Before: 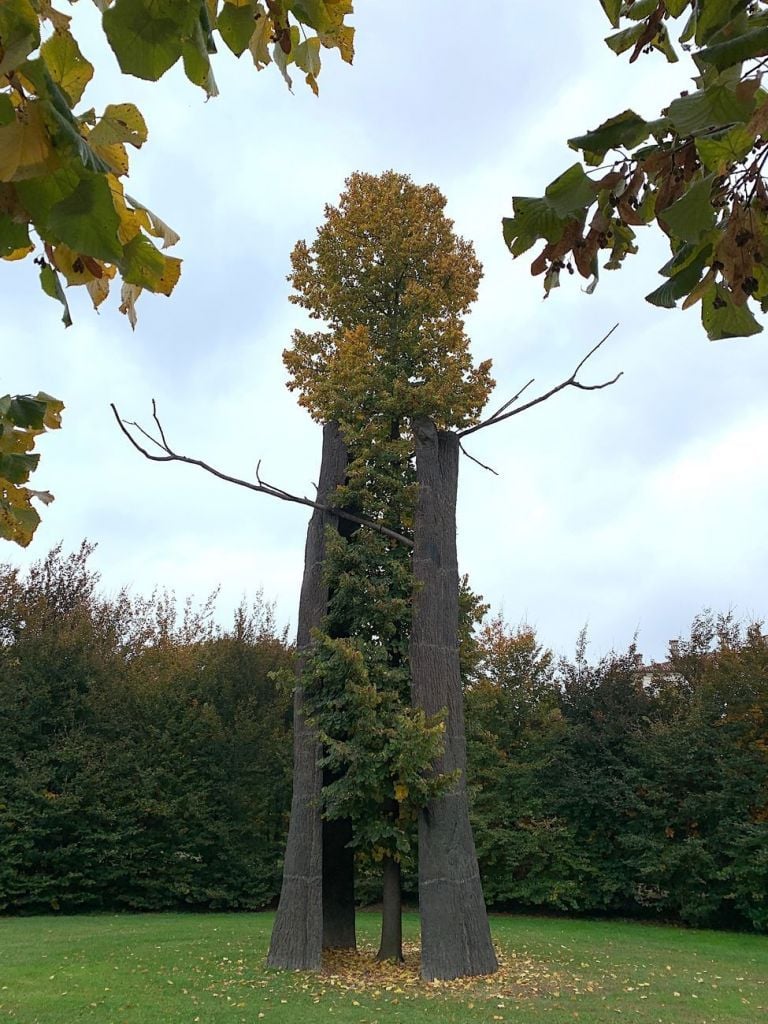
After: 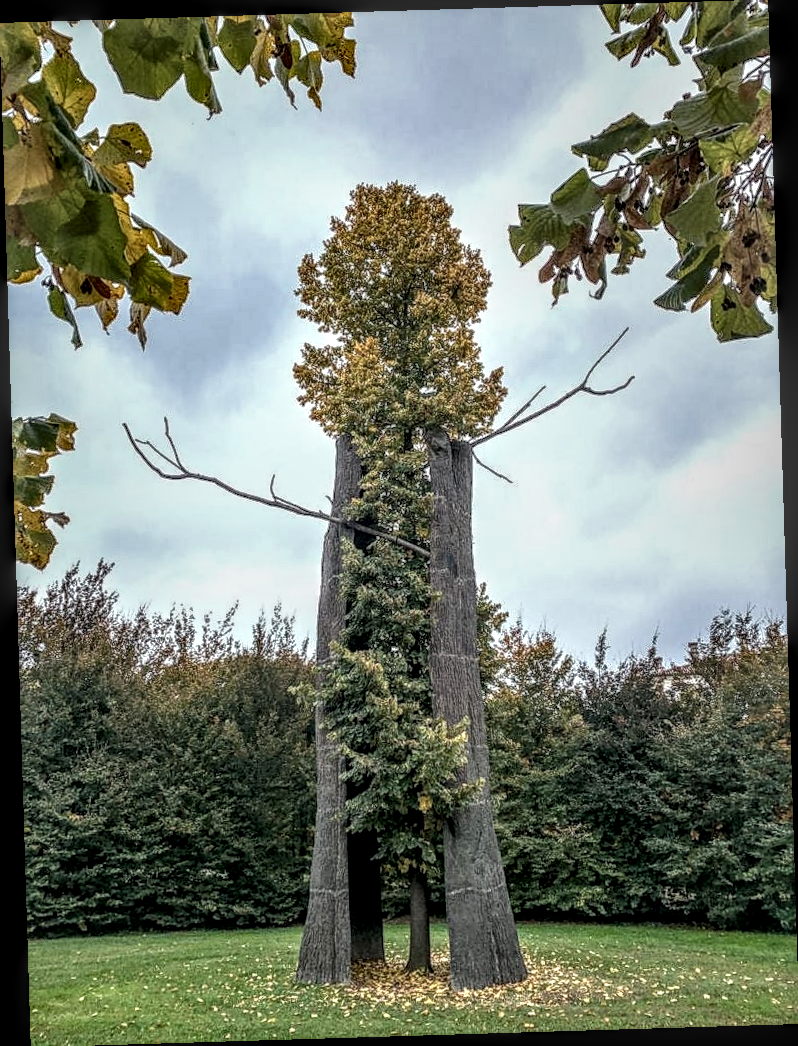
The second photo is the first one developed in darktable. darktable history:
local contrast: highlights 0%, shadows 0%, detail 300%, midtone range 0.3
rotate and perspective: rotation -1.75°, automatic cropping off
color balance rgb: perceptual saturation grading › global saturation 20%, global vibrance 20%
contrast brightness saturation: contrast 0.1, saturation -0.3
levels: levels [0, 0.476, 0.951]
